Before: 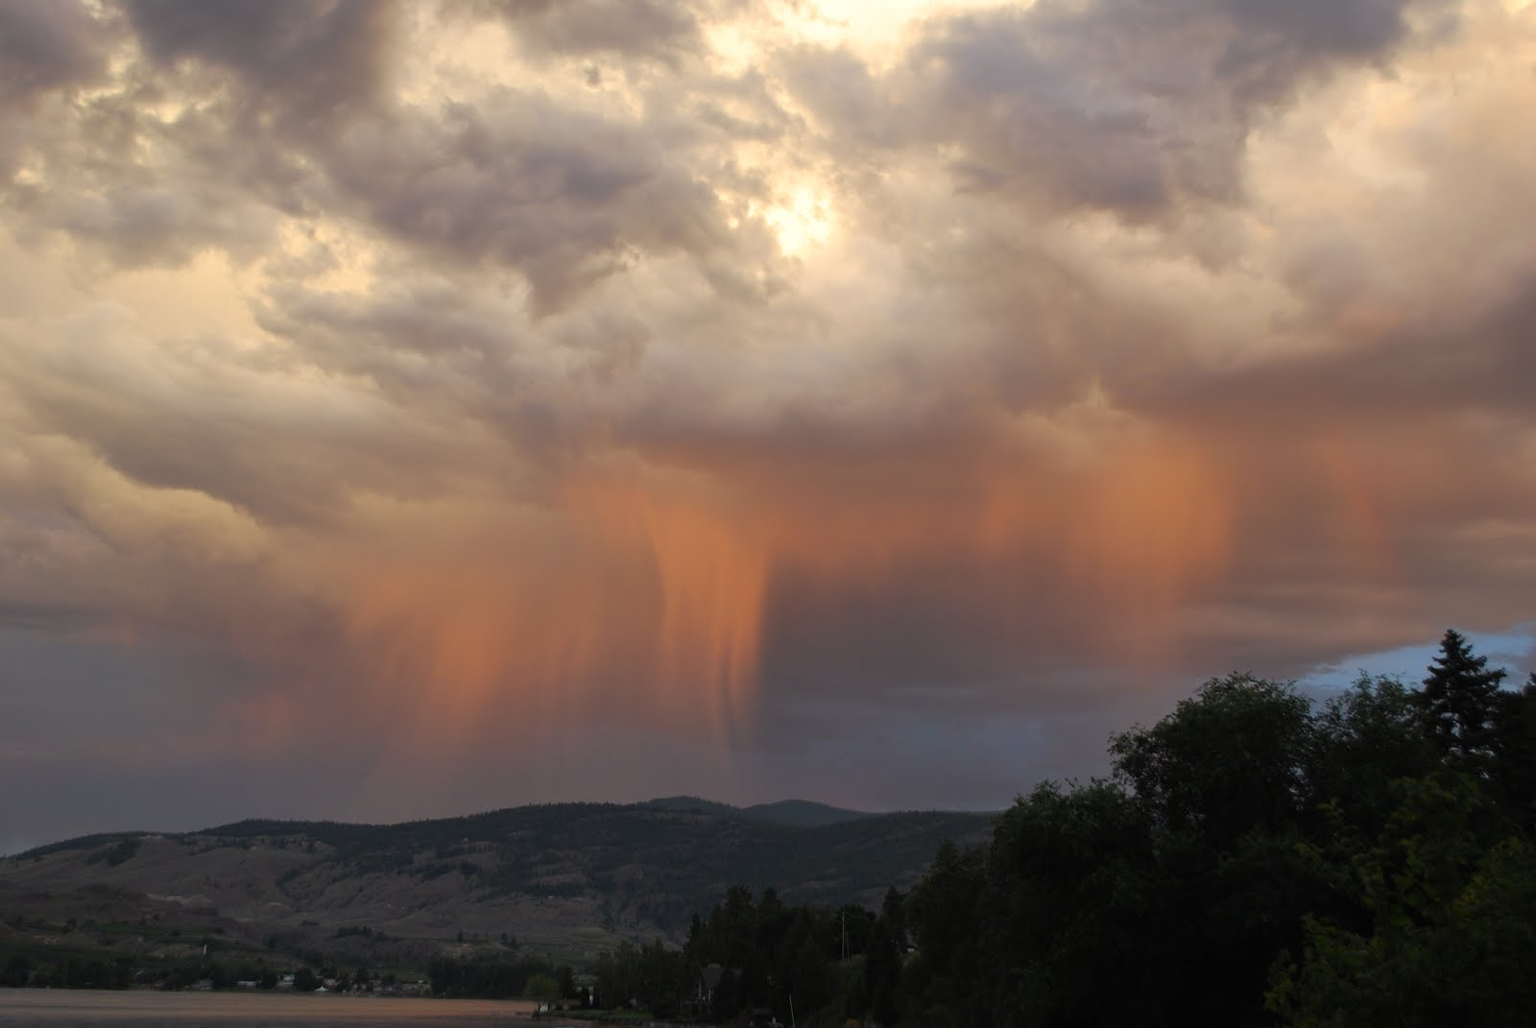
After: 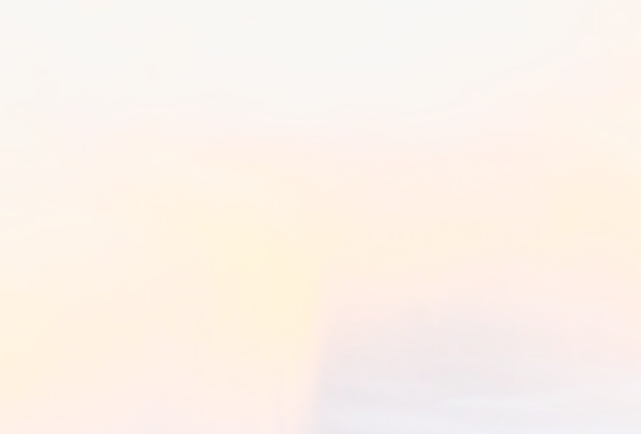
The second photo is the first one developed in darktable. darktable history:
crop: left 29.888%, top 29.633%, right 30.004%, bottom 29.832%
tone curve: curves: ch0 [(0, 0) (0.091, 0.077) (0.389, 0.458) (0.745, 0.82) (0.856, 0.899) (0.92, 0.938) (1, 0.973)]; ch1 [(0, 0) (0.437, 0.404) (0.5, 0.5) (0.529, 0.55) (0.58, 0.6) (0.616, 0.649) (1, 1)]; ch2 [(0, 0) (0.442, 0.415) (0.5, 0.5) (0.535, 0.557) (0.585, 0.62) (1, 1)], preserve colors none
contrast brightness saturation: contrast 0.573, brightness 0.57, saturation -0.328
exposure: black level correction 0, exposure 0.695 EV, compensate exposure bias true, compensate highlight preservation false
base curve: curves: ch0 [(0, 0.003) (0.001, 0.002) (0.006, 0.004) (0.02, 0.022) (0.048, 0.086) (0.094, 0.234) (0.162, 0.431) (0.258, 0.629) (0.385, 0.8) (0.548, 0.918) (0.751, 0.988) (1, 1)], preserve colors none
